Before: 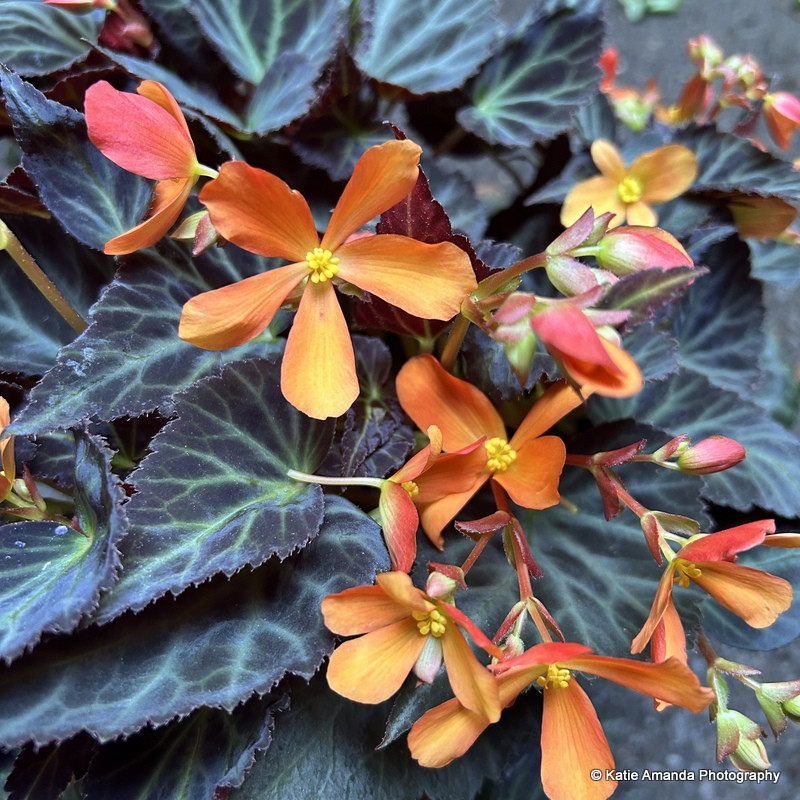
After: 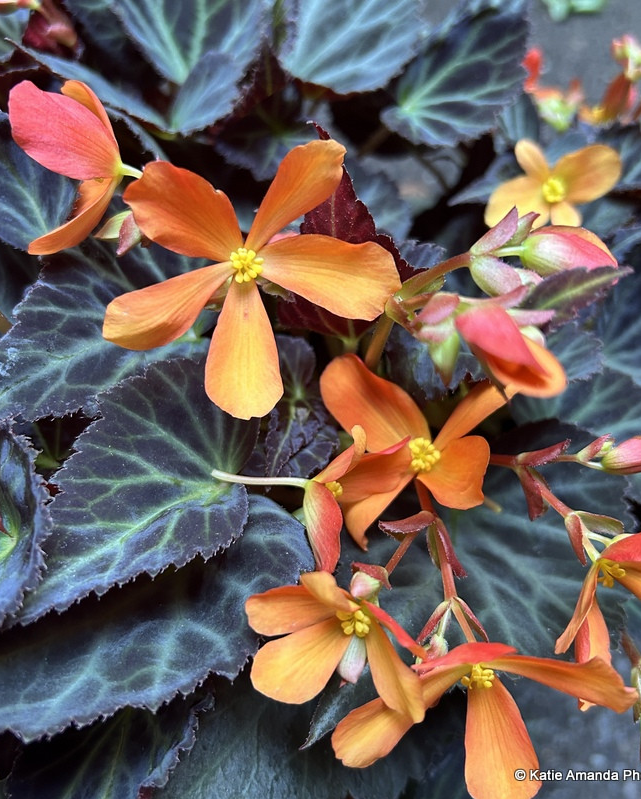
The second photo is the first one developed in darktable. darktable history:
crop and rotate: left 9.512%, right 10.287%
